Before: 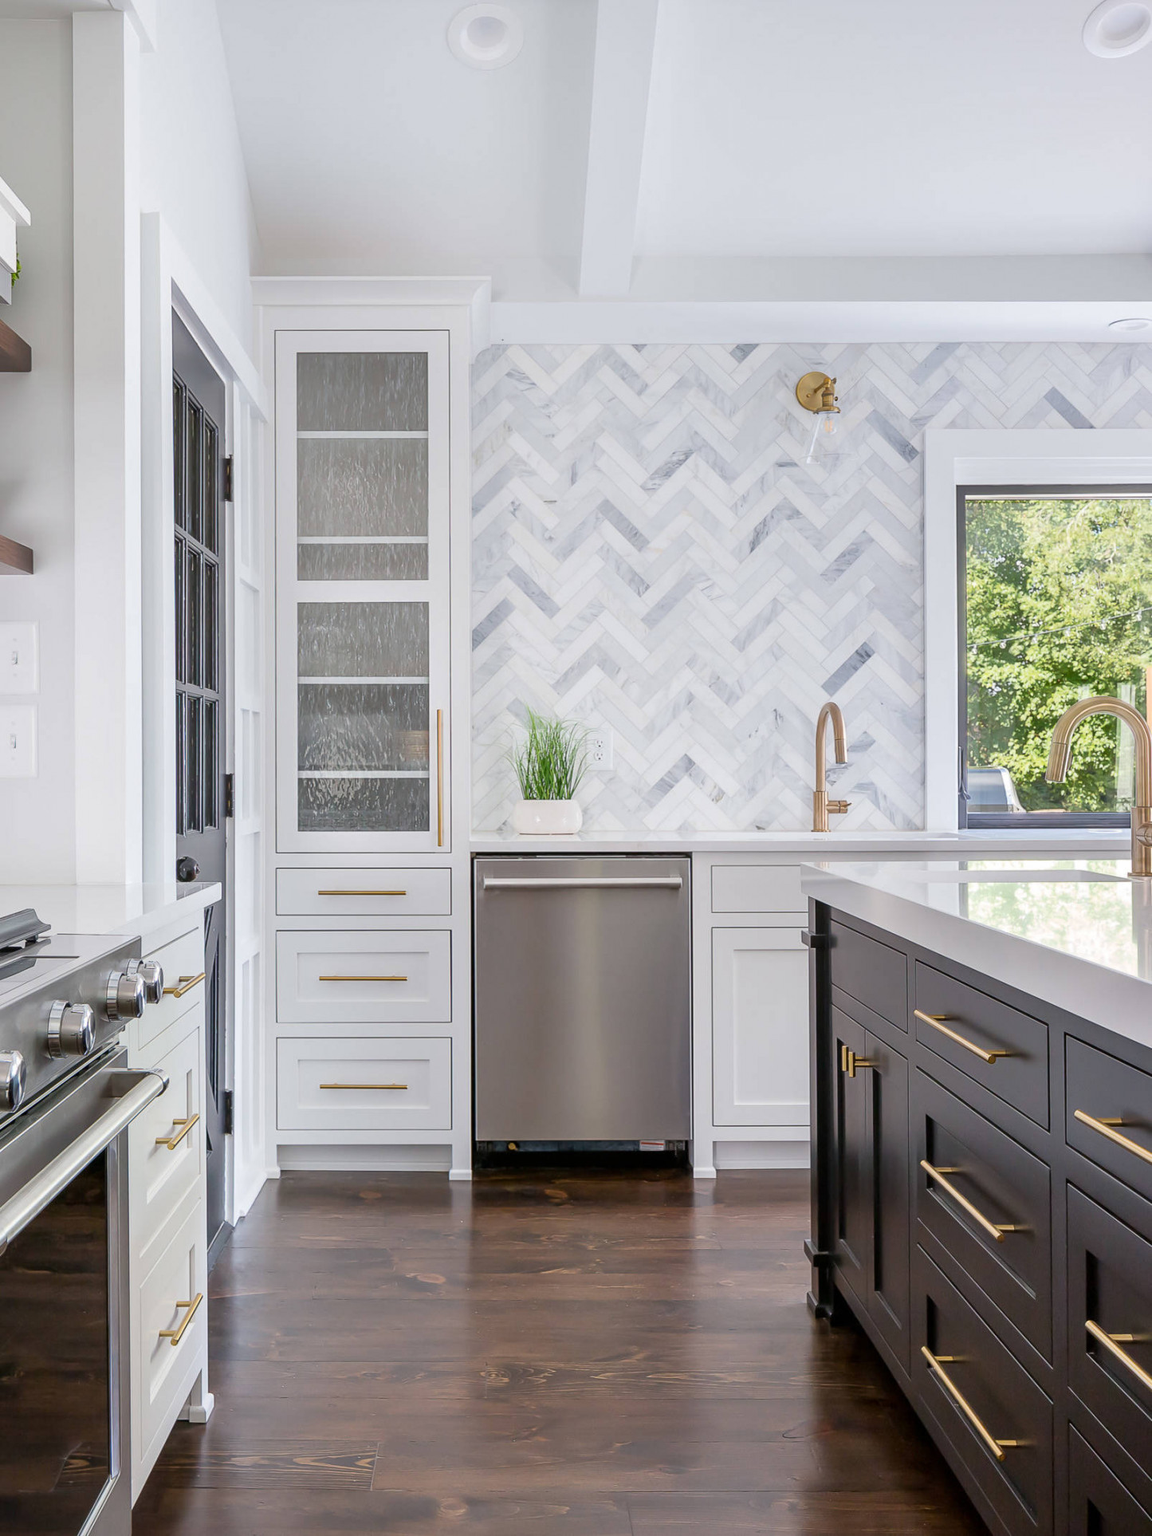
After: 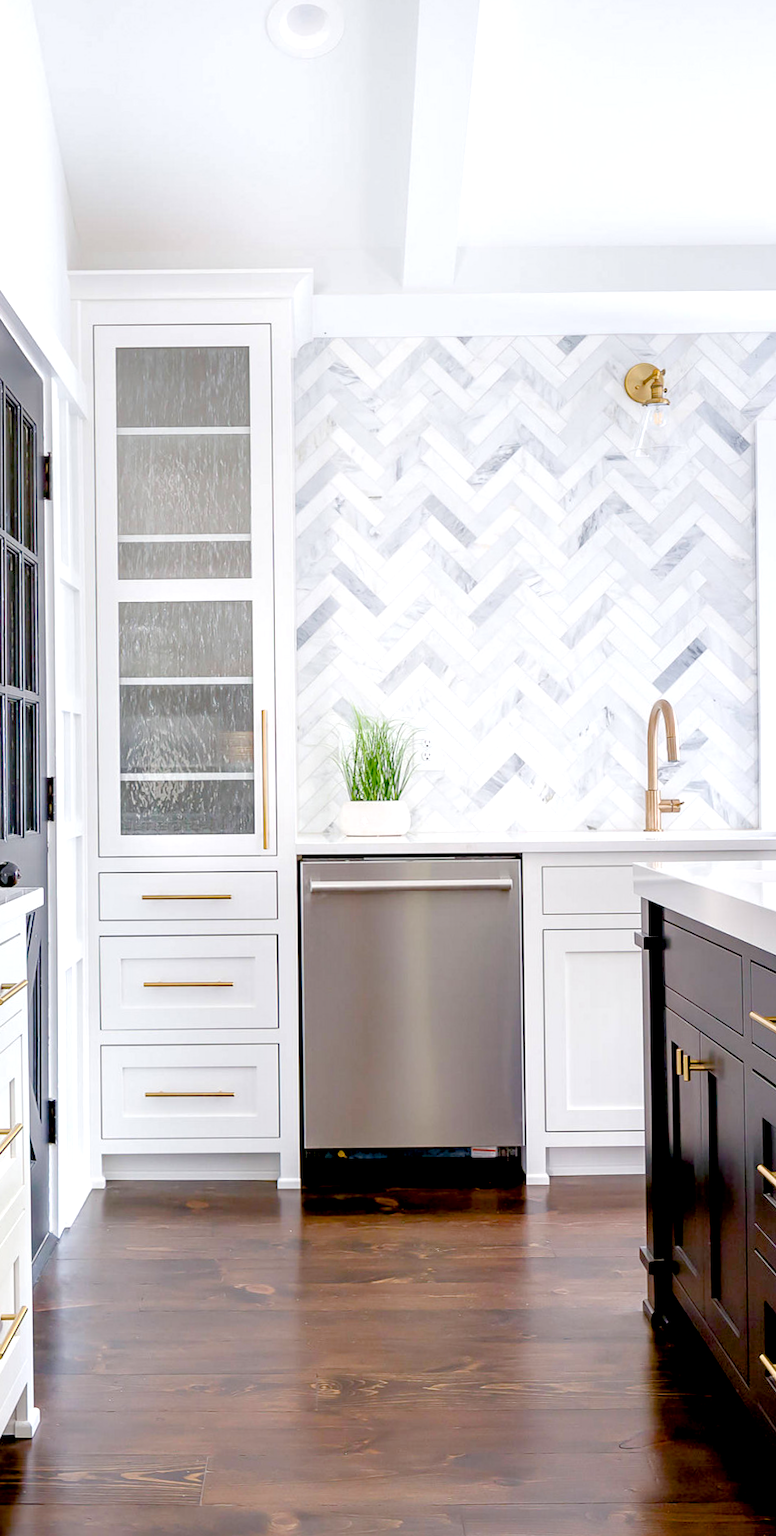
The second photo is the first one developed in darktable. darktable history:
tone equalizer: on, module defaults
crop: left 15.419%, right 17.914%
rotate and perspective: rotation -0.45°, automatic cropping original format, crop left 0.008, crop right 0.992, crop top 0.012, crop bottom 0.988
color balance rgb: perceptual saturation grading › global saturation 20%, perceptual saturation grading › highlights -50%, perceptual saturation grading › shadows 30%, perceptual brilliance grading › global brilliance 10%, perceptual brilliance grading › shadows 15%
contrast equalizer: octaves 7, y [[0.6 ×6], [0.55 ×6], [0 ×6], [0 ×6], [0 ×6]], mix -0.3
exposure: black level correction 0.025, exposure 0.182 EV, compensate highlight preservation false
